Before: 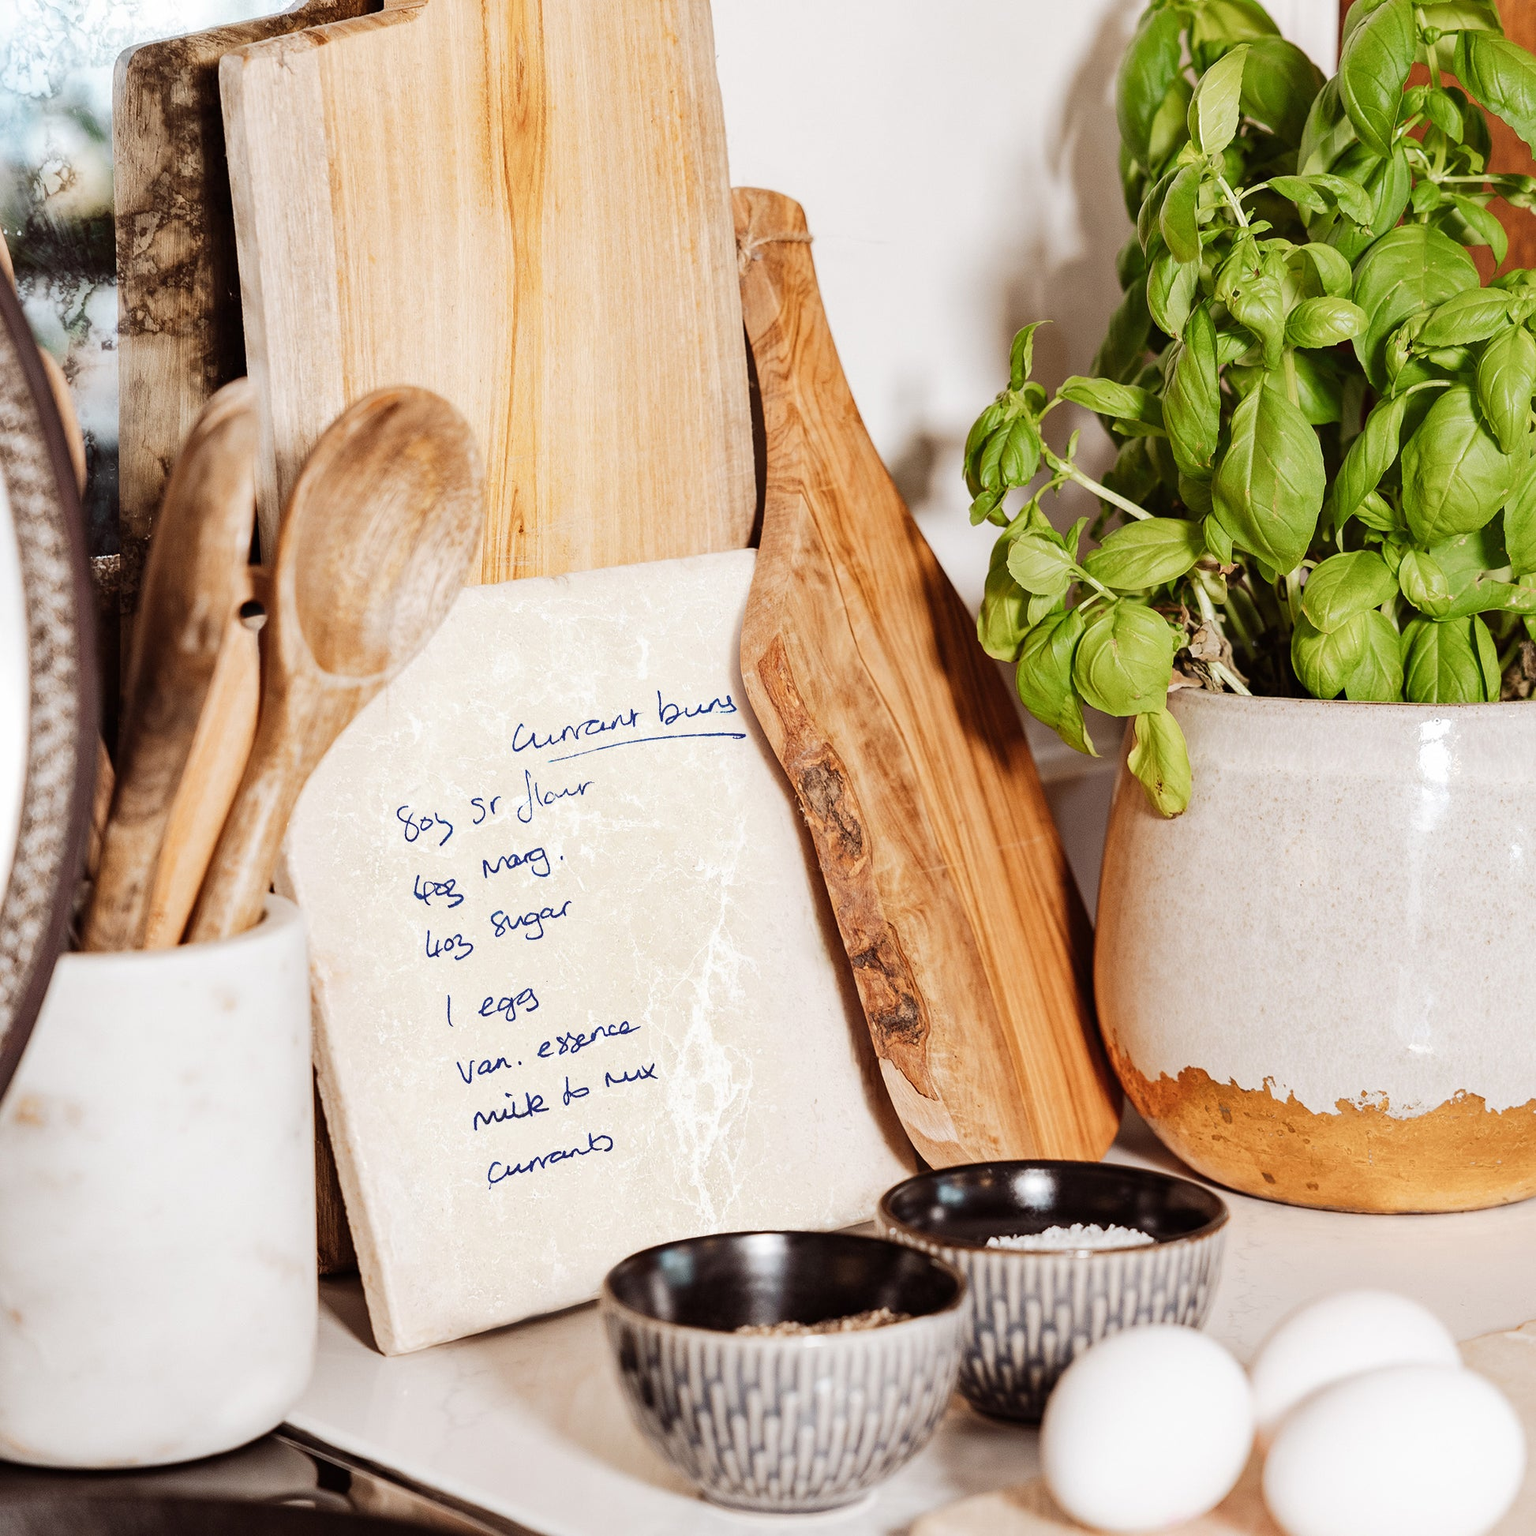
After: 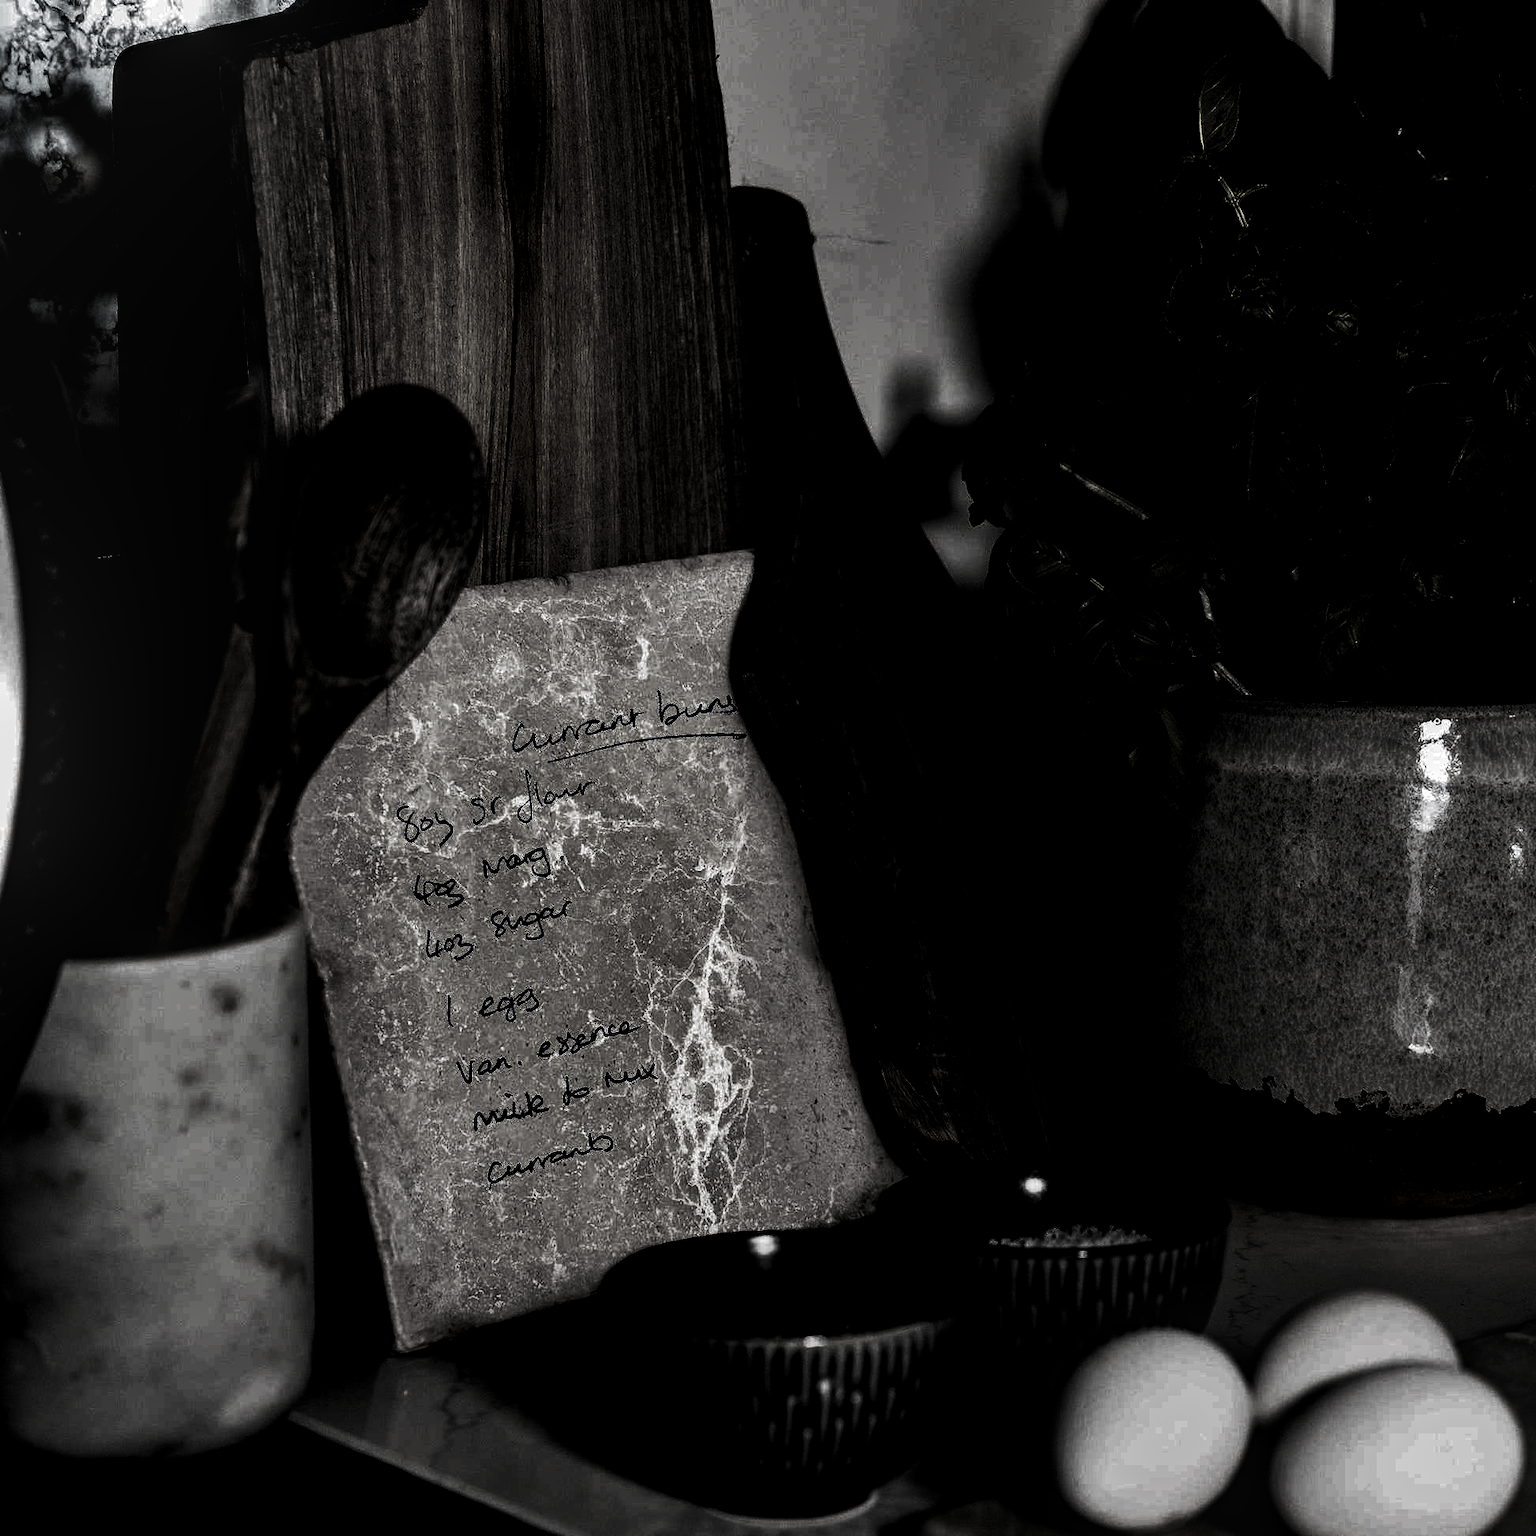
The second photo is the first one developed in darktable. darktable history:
local contrast: on, module defaults
shadows and highlights: radius 118.69, shadows 42.21, highlights -61.56, soften with gaussian
levels: levels [0.721, 0.937, 0.997]
